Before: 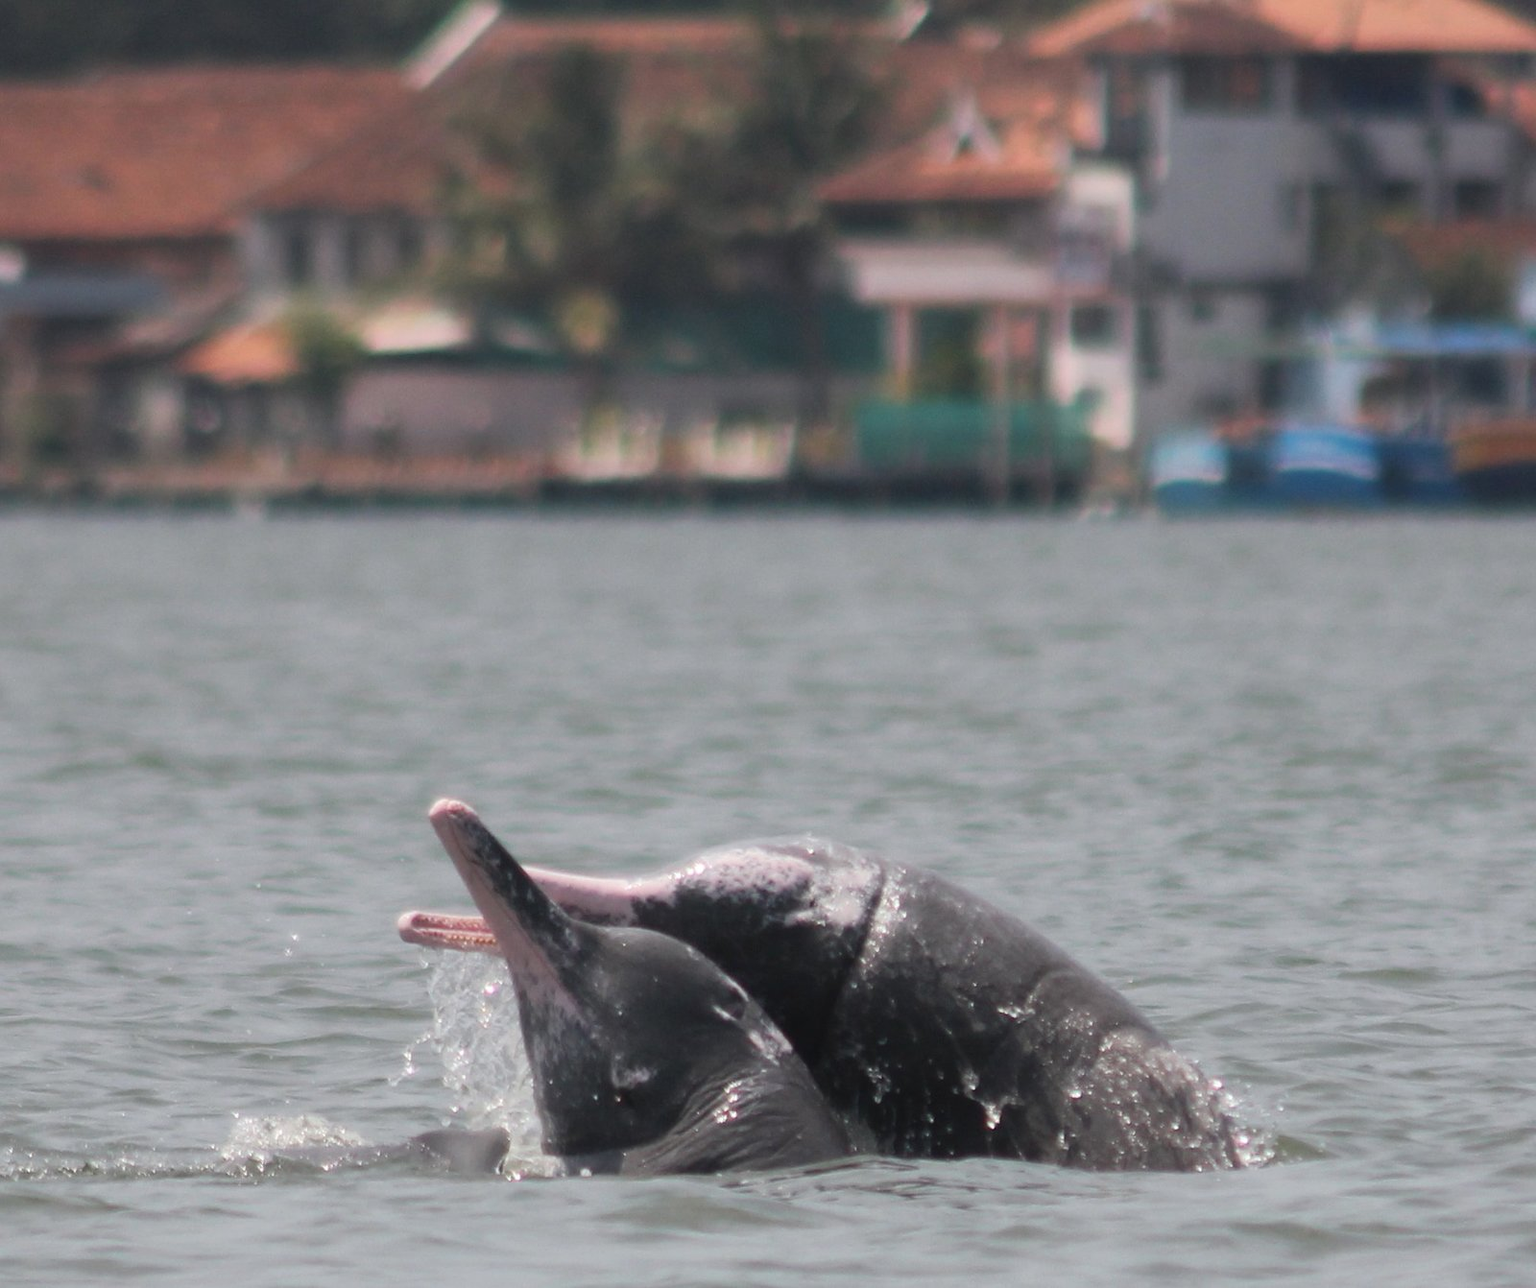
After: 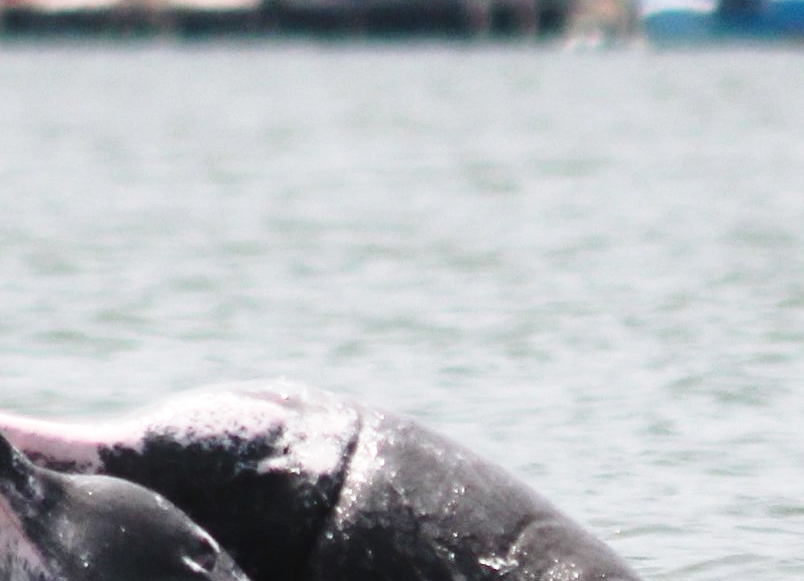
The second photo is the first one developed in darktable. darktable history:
base curve: curves: ch0 [(0, 0) (0.028, 0.03) (0.121, 0.232) (0.46, 0.748) (0.859, 0.968) (1, 1)], preserve colors none
crop: left 35.03%, top 36.625%, right 14.663%, bottom 20.057%
tone equalizer: -8 EV -0.417 EV, -7 EV -0.389 EV, -6 EV -0.333 EV, -5 EV -0.222 EV, -3 EV 0.222 EV, -2 EV 0.333 EV, -1 EV 0.389 EV, +0 EV 0.417 EV, edges refinement/feathering 500, mask exposure compensation -1.57 EV, preserve details no
